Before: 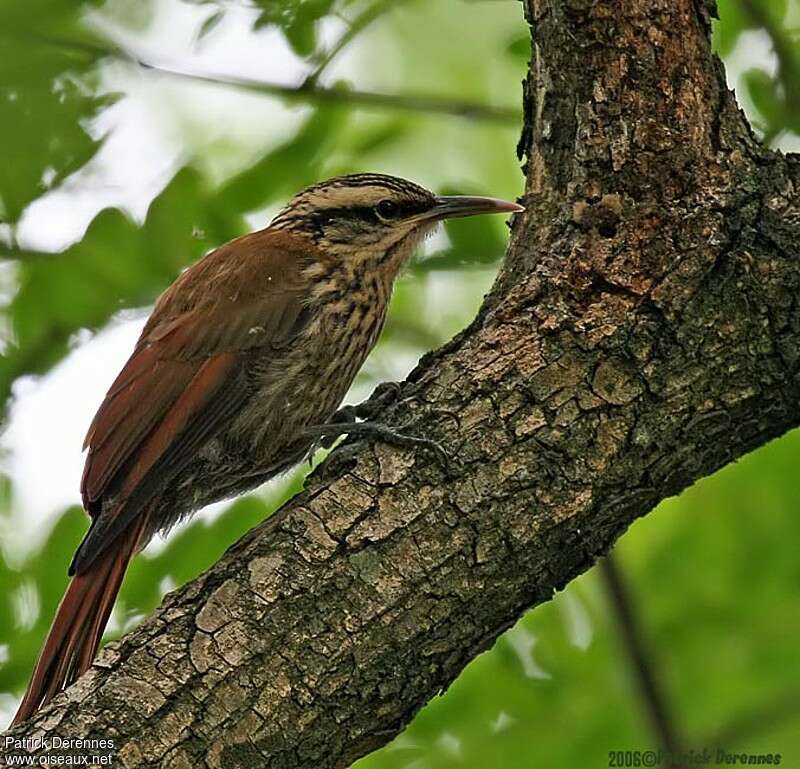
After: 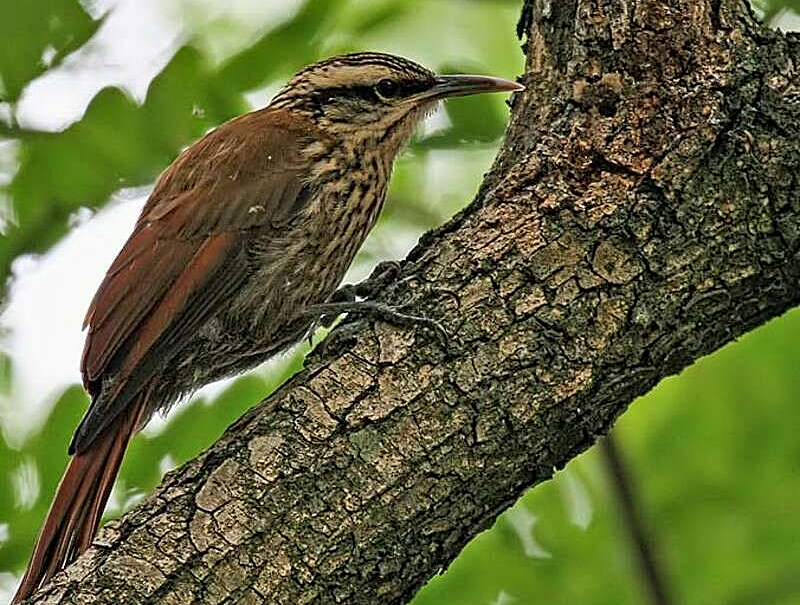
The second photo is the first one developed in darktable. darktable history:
crop and rotate: top 15.802%, bottom 5.413%
contrast brightness saturation: contrast 0.049, brightness 0.063, saturation 0.014
shadows and highlights: shadows 43.45, white point adjustment -1.33, soften with gaussian
contrast equalizer: y [[0.5, 0.5, 0.5, 0.539, 0.64, 0.611], [0.5 ×6], [0.5 ×6], [0 ×6], [0 ×6]]
